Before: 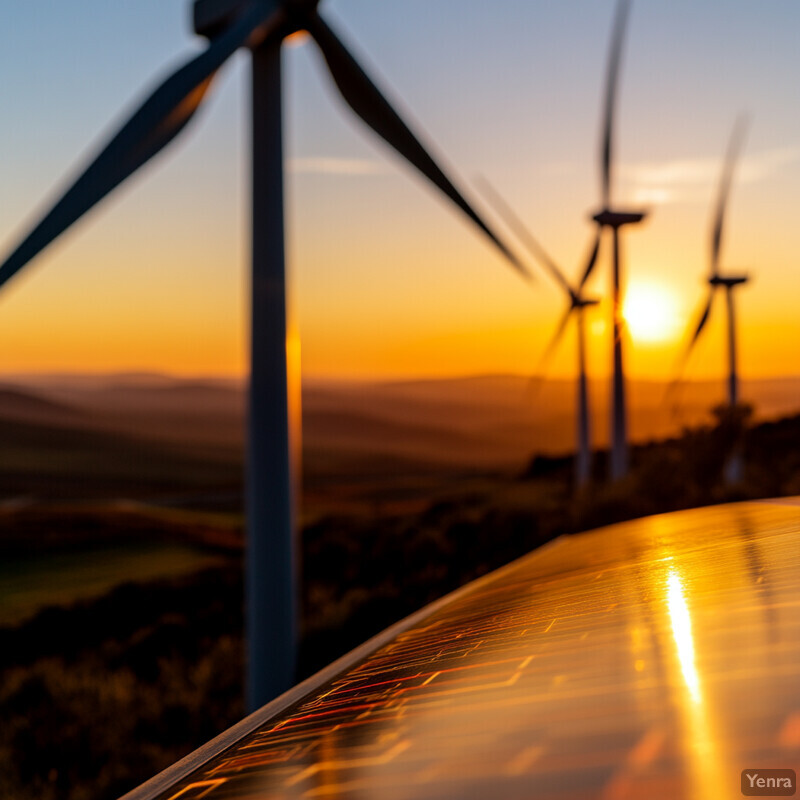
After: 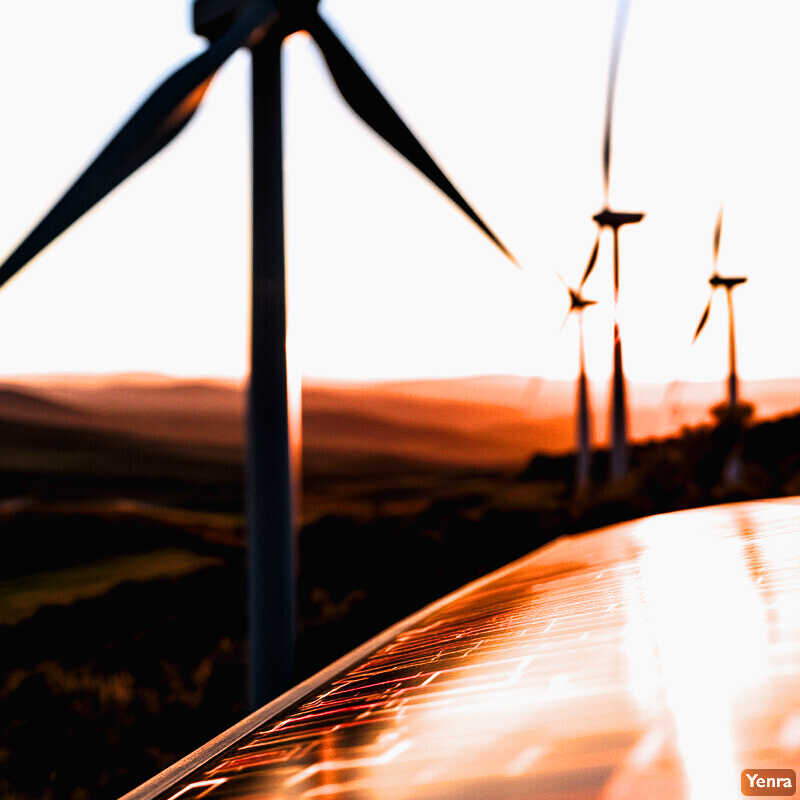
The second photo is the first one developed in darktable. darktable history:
tone curve: curves: ch0 [(0.016, 0.011) (0.204, 0.146) (0.515, 0.476) (0.78, 0.795) (1, 0.981)], preserve colors none
exposure: black level correction 0, exposure 1.508 EV, compensate exposure bias true, compensate highlight preservation false
filmic rgb: black relative exposure -8.19 EV, white relative exposure 2.2 EV, target white luminance 99.957%, hardness 7.18, latitude 75.2%, contrast 1.324, highlights saturation mix -2.82%, shadows ↔ highlights balance 29.81%
